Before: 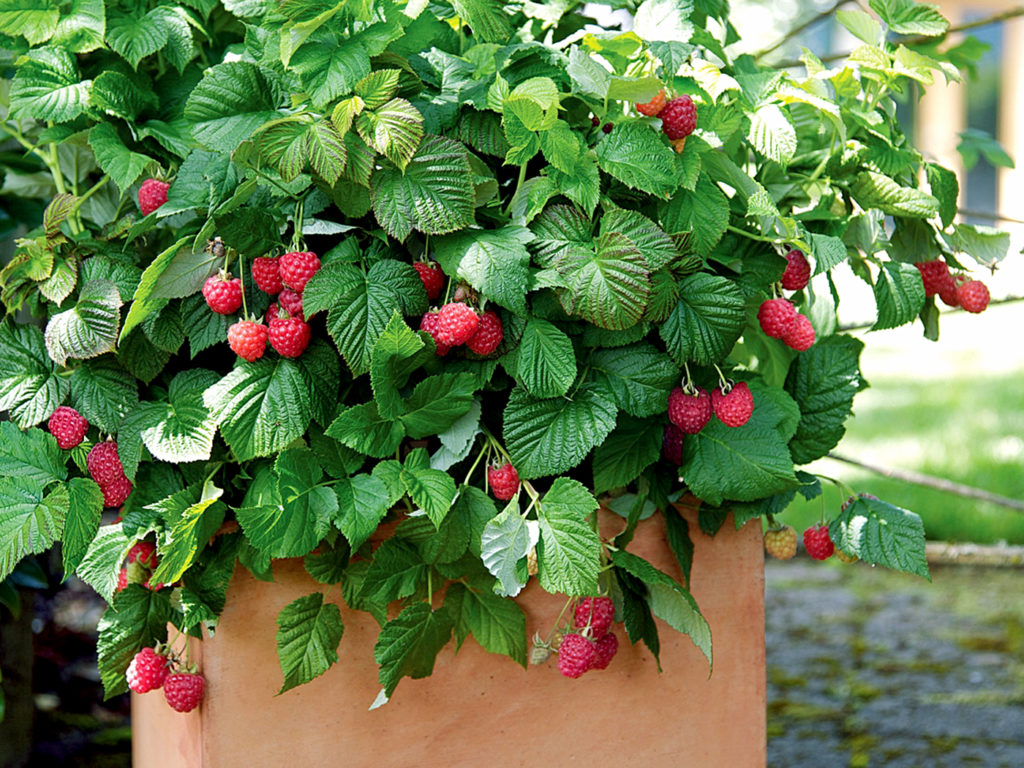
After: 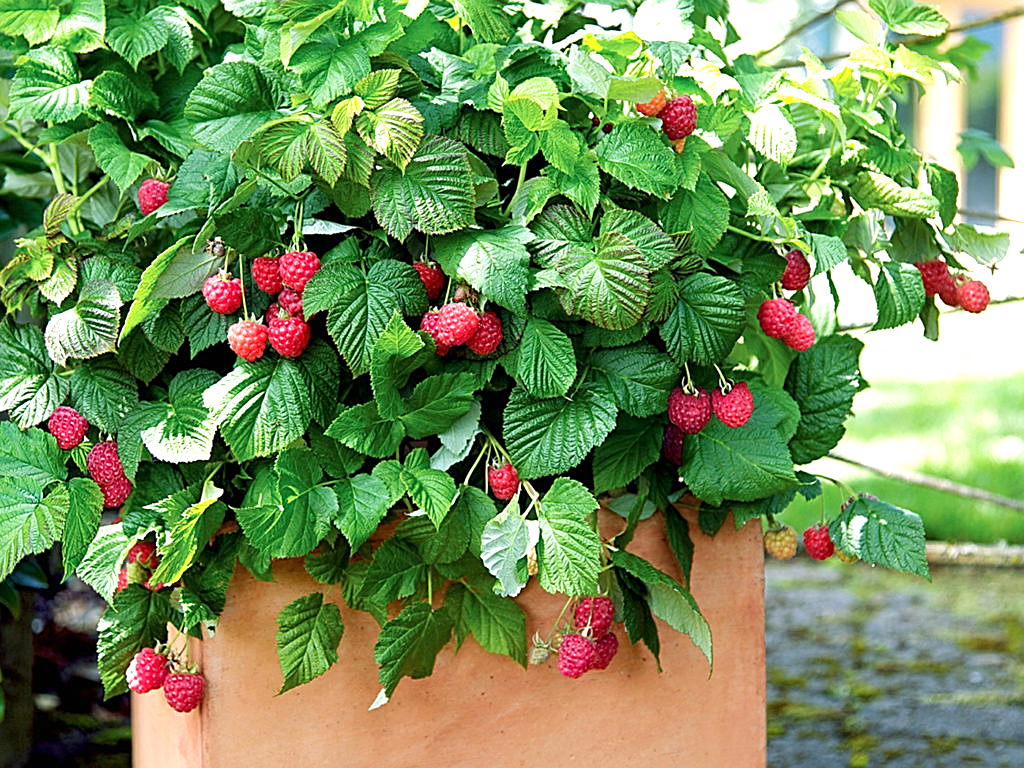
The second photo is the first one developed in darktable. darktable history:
sharpen: on, module defaults
exposure: black level correction 0, exposure 0.499 EV, compensate highlight preservation false
